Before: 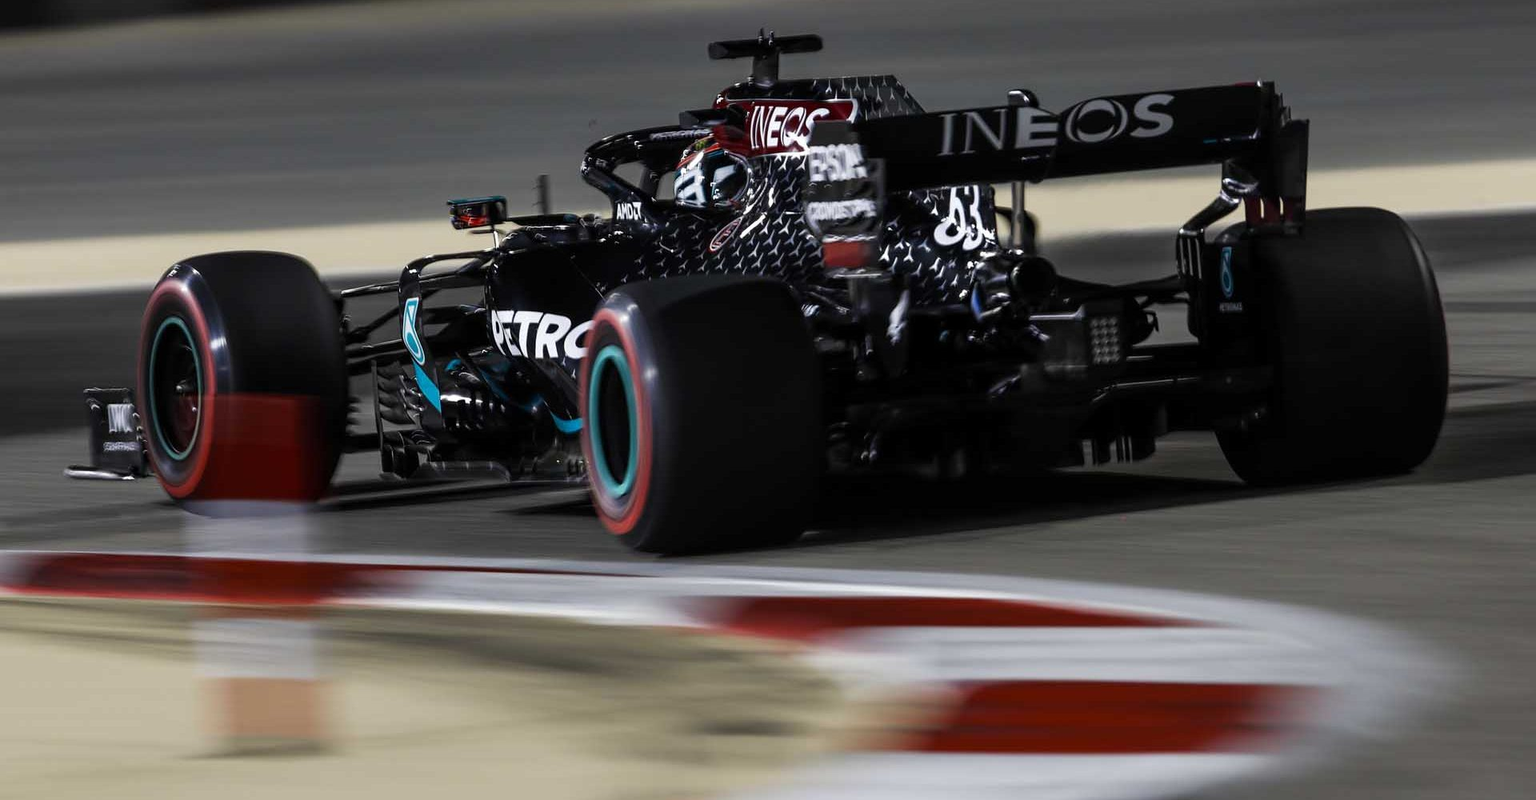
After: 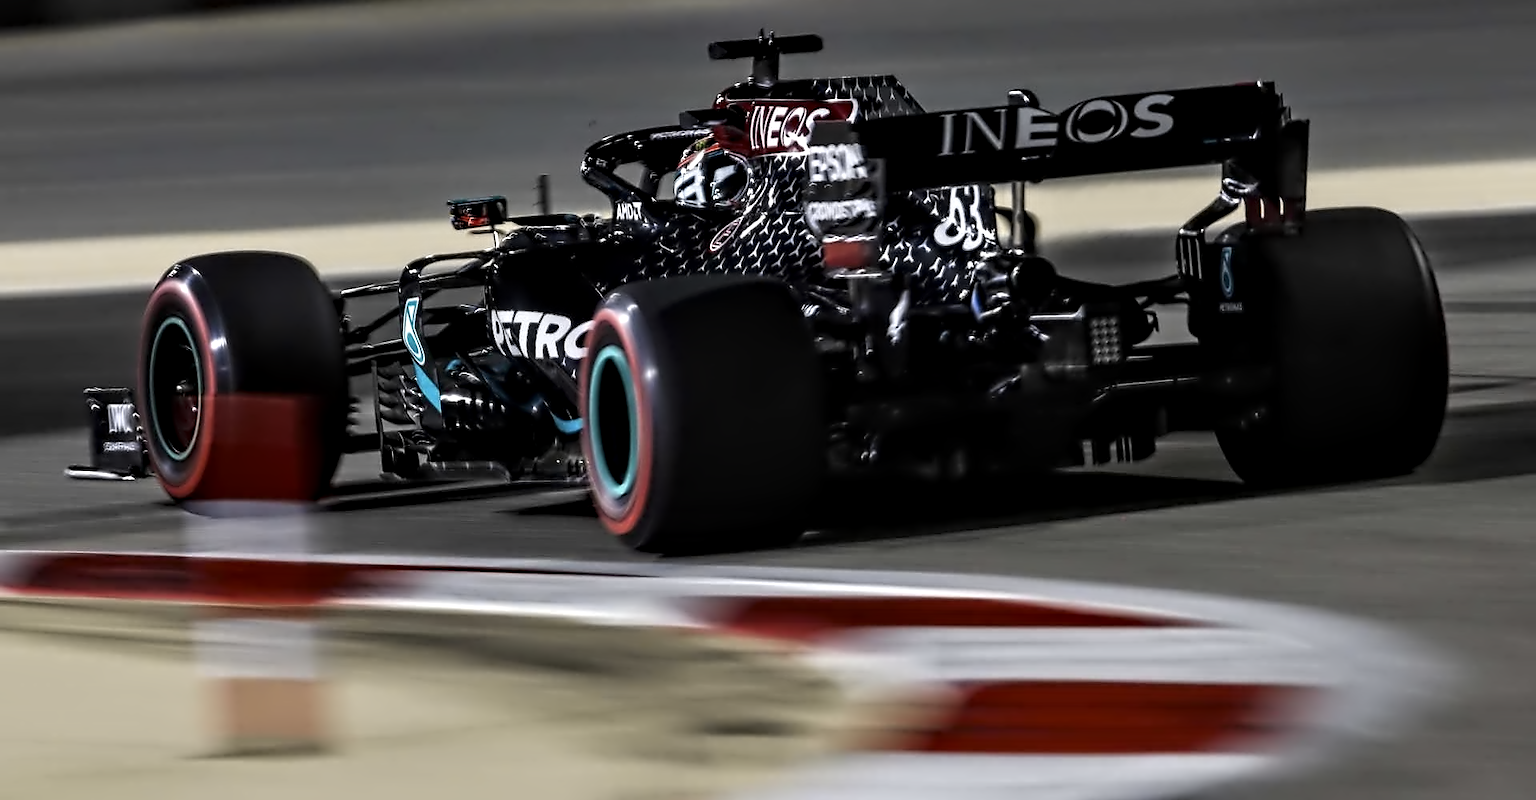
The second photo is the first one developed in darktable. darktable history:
contrast equalizer: octaves 7, y [[0.5, 0.542, 0.583, 0.625, 0.667, 0.708], [0.5 ×6], [0.5 ×6], [0, 0.033, 0.067, 0.1, 0.133, 0.167], [0, 0.05, 0.1, 0.15, 0.2, 0.25]]
